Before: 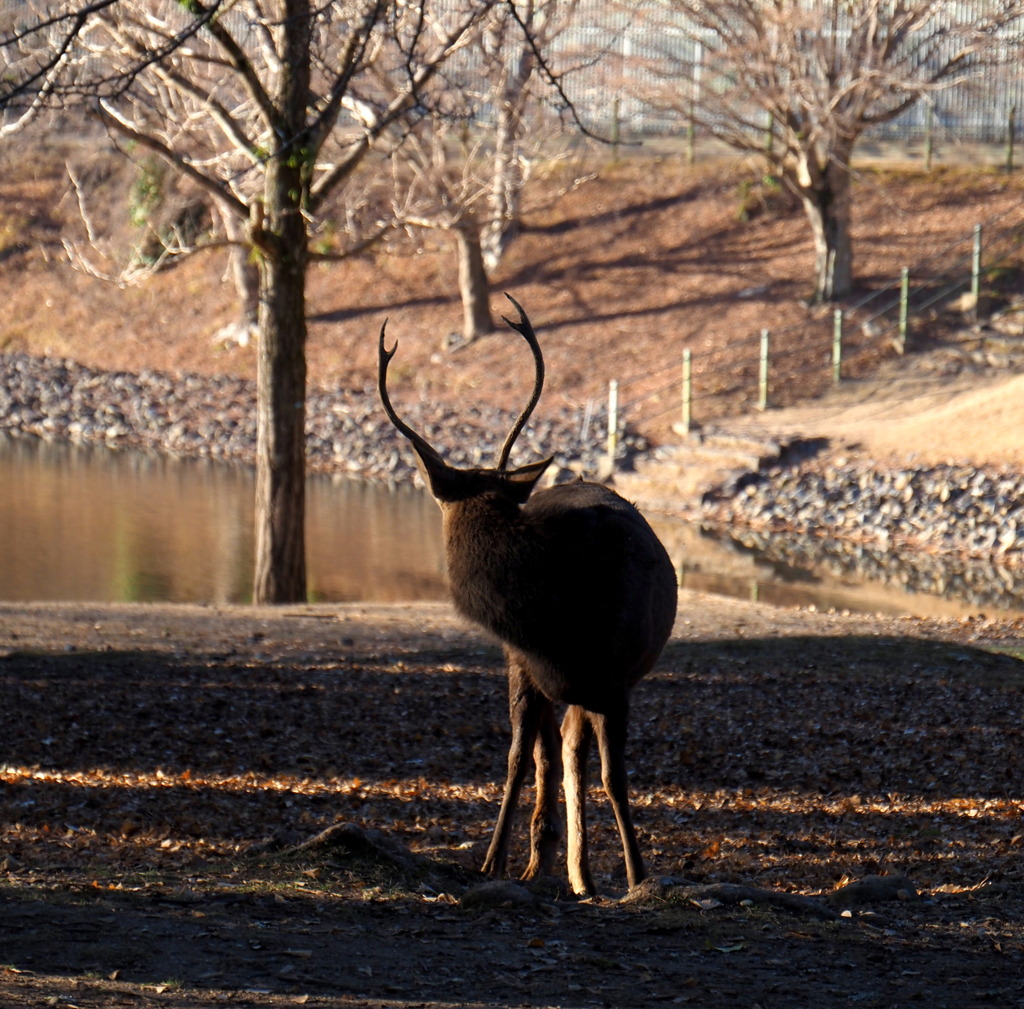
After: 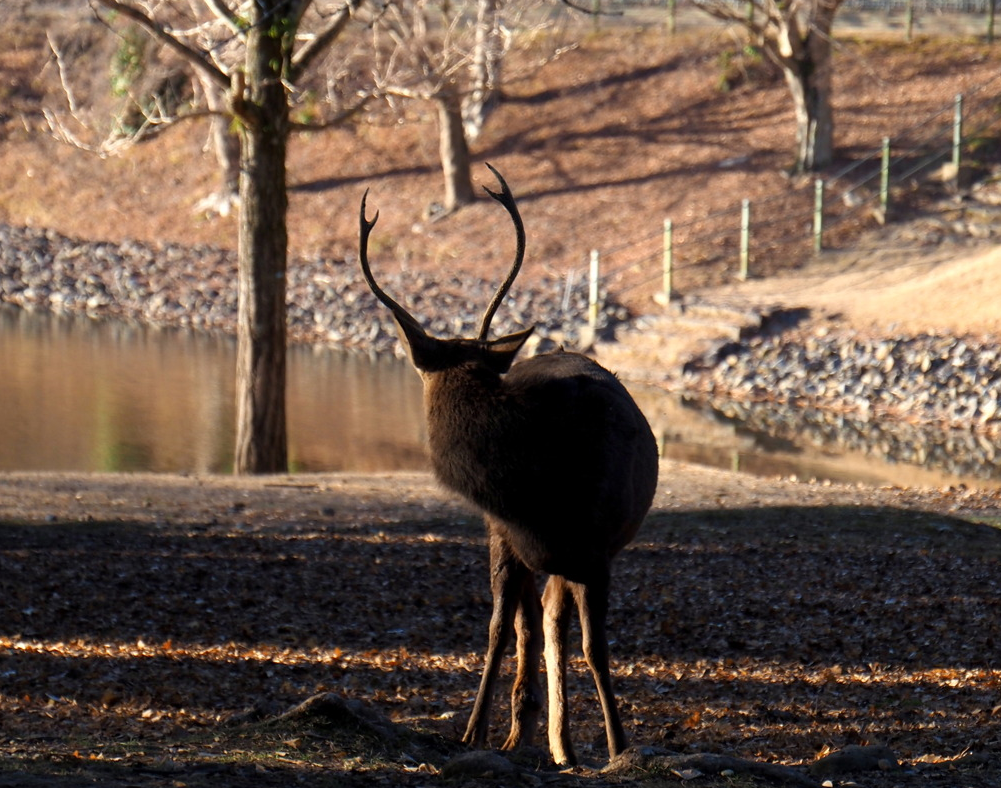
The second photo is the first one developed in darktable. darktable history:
crop and rotate: left 1.924%, top 12.933%, right 0.258%, bottom 8.909%
